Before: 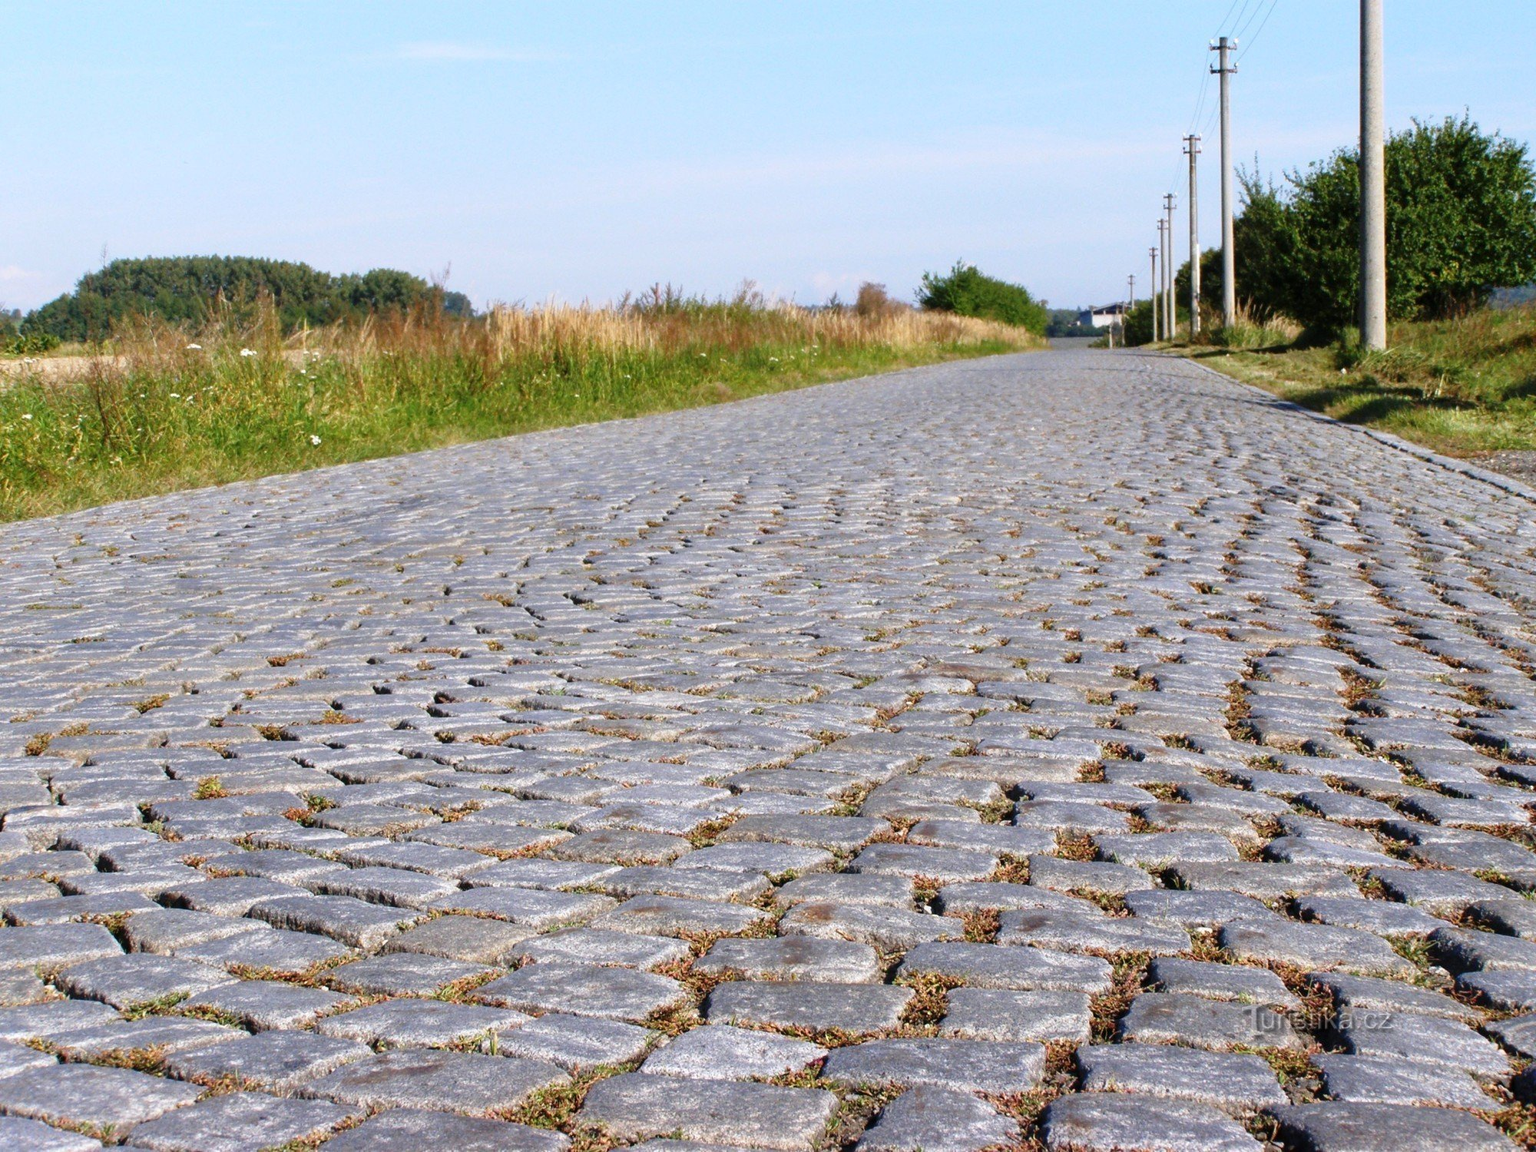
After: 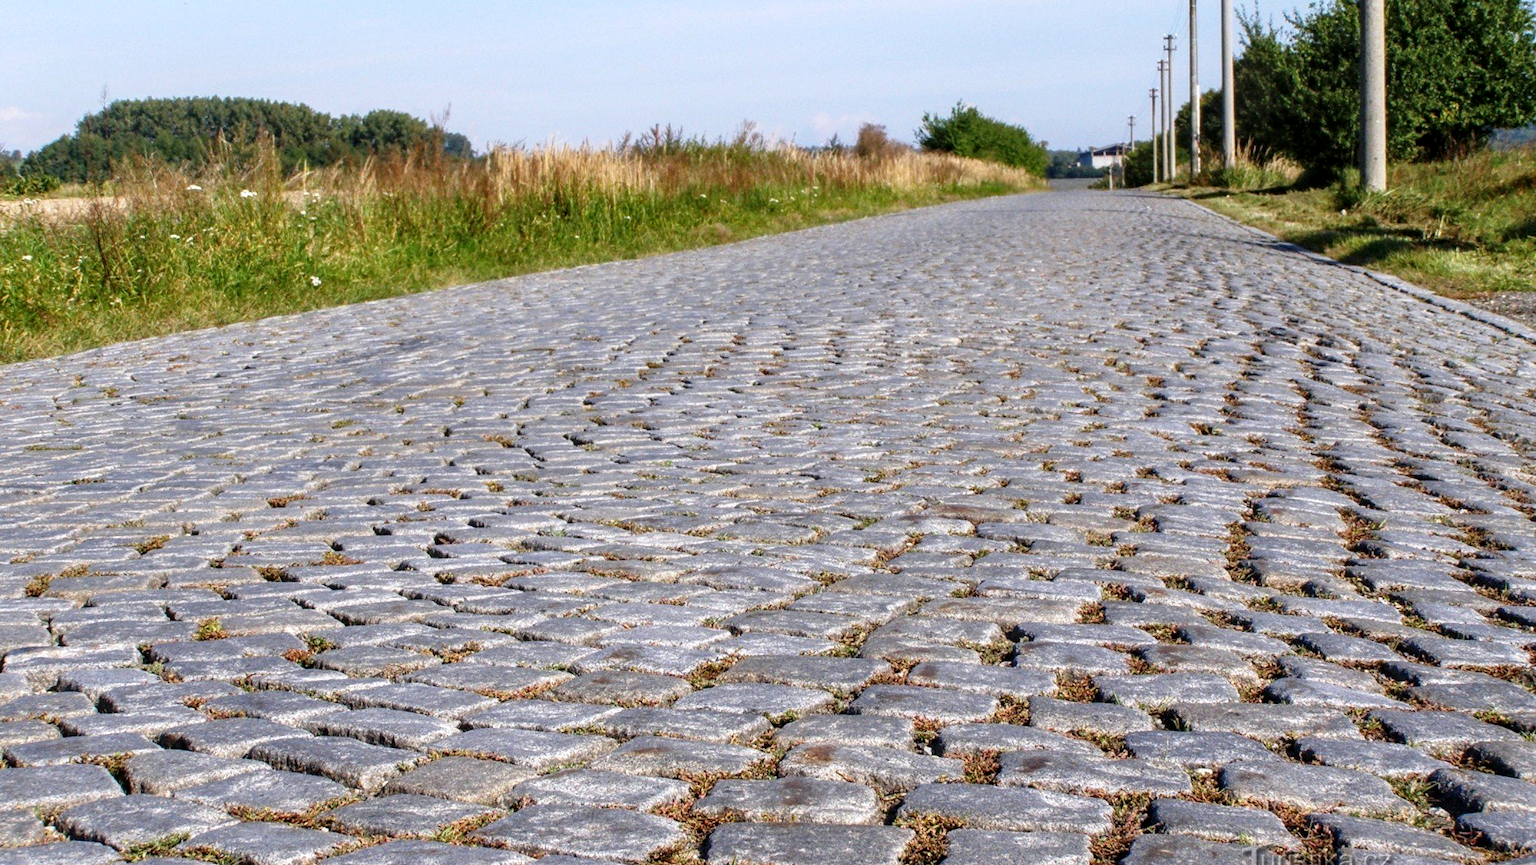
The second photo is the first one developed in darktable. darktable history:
local contrast: detail 130%
crop: top 13.828%, bottom 11.03%
